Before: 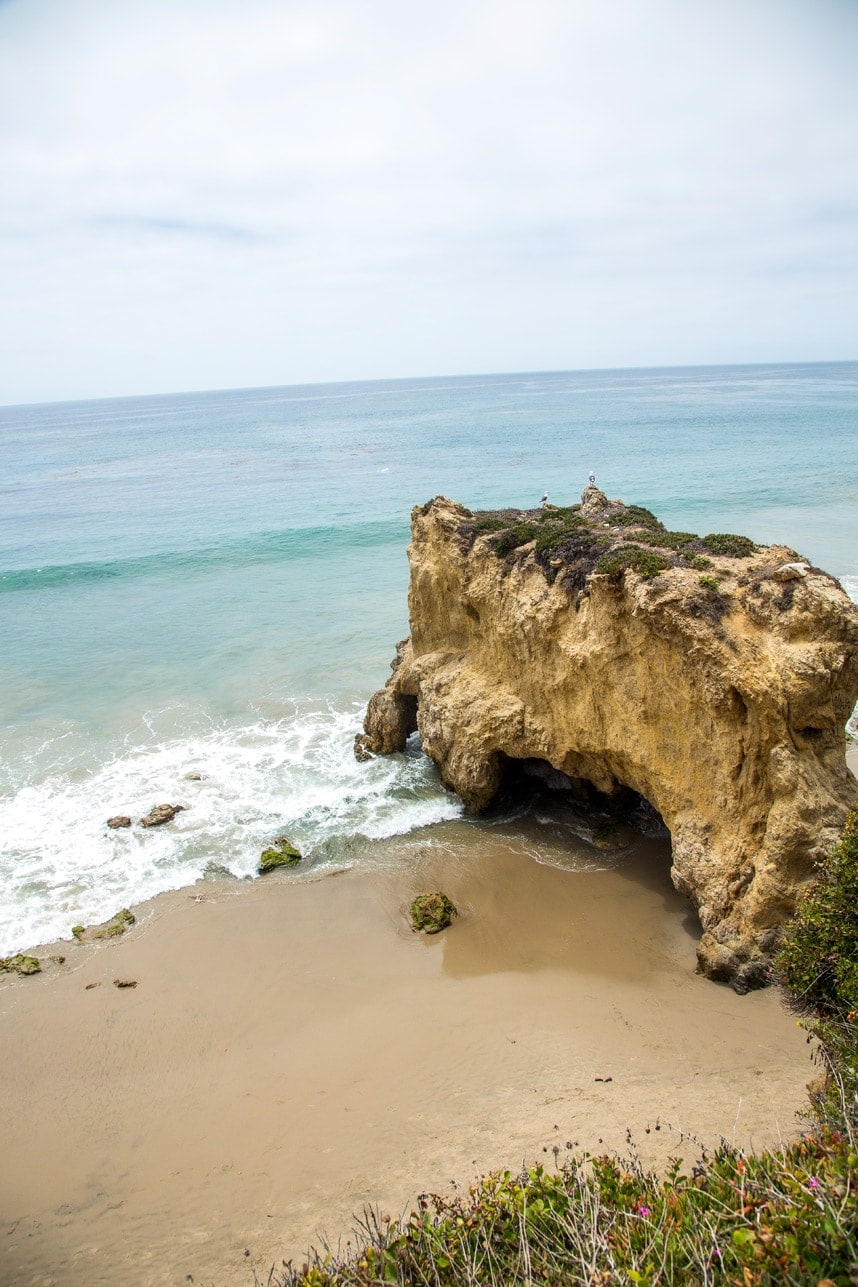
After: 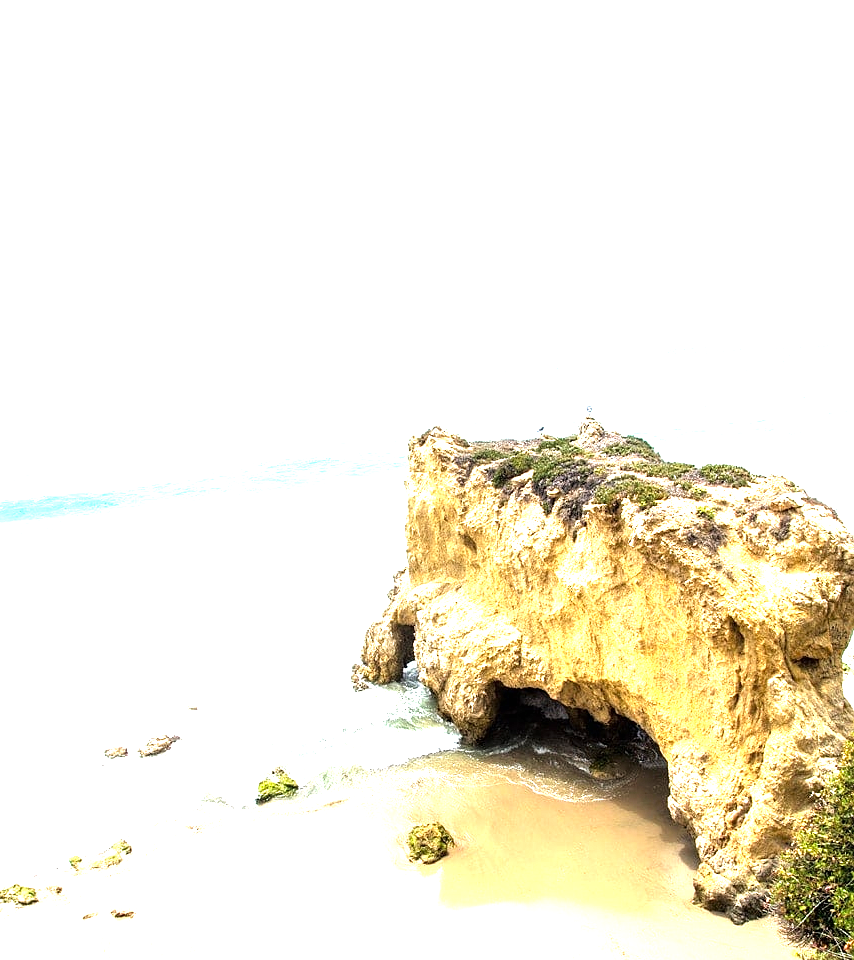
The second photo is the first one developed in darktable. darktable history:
exposure: black level correction 0, exposure 1.373 EV, compensate exposure bias true, compensate highlight preservation false
sharpen: radius 1.225, amount 0.287, threshold 0.042
crop: left 0.402%, top 5.484%, bottom 19.877%
tone equalizer: -8 EV -0.758 EV, -7 EV -0.706 EV, -6 EV -0.593 EV, -5 EV -0.406 EV, -3 EV 0.397 EV, -2 EV 0.6 EV, -1 EV 0.683 EV, +0 EV 0.74 EV
